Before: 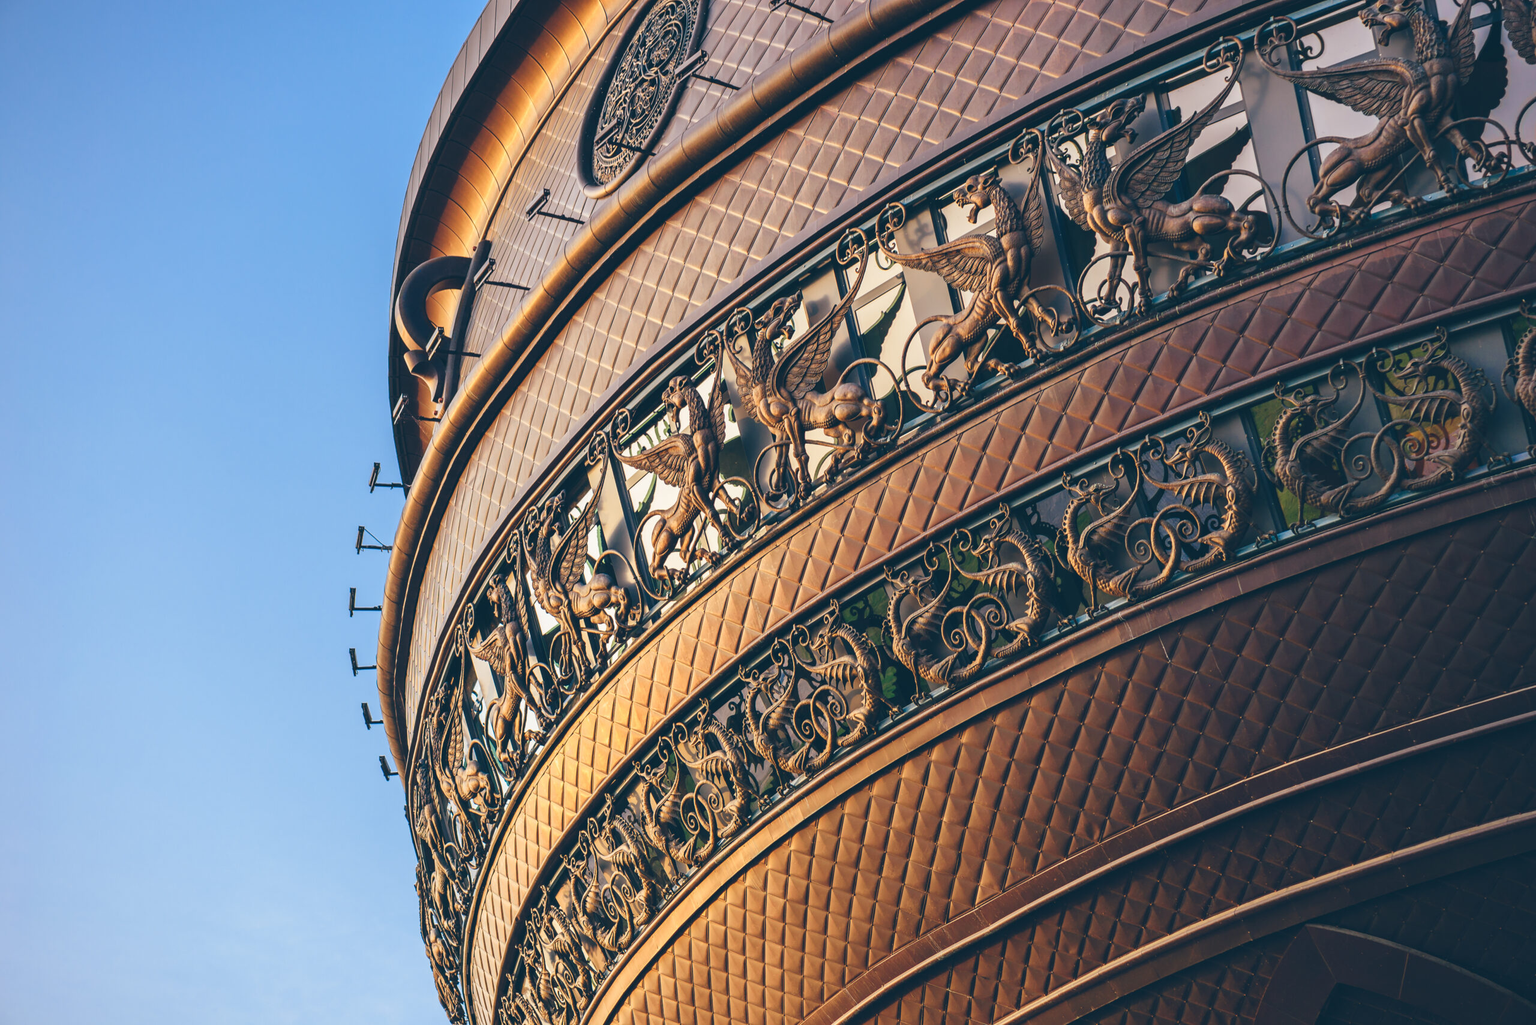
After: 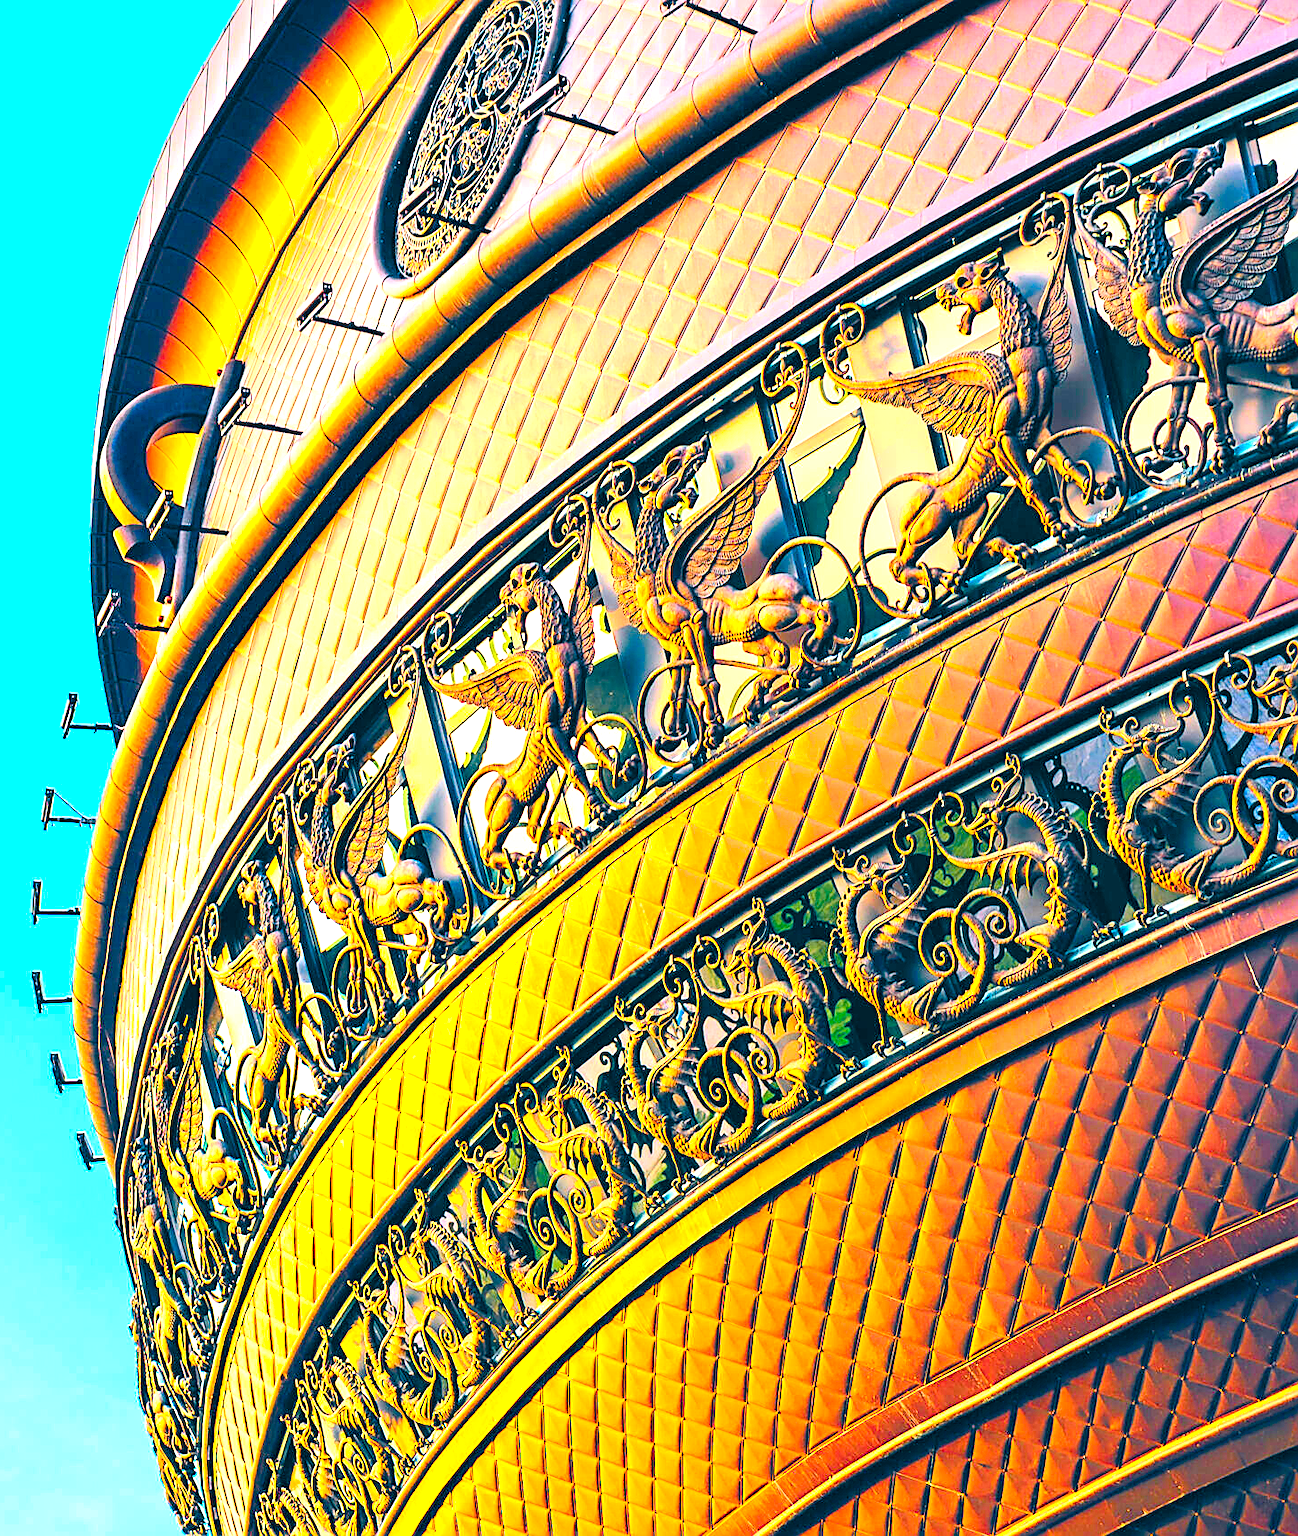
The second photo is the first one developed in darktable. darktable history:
tone curve: curves: ch0 [(0, 0.024) (0.049, 0.038) (0.176, 0.162) (0.311, 0.337) (0.416, 0.471) (0.565, 0.658) (0.817, 0.911) (1, 1)]; ch1 [(0, 0) (0.339, 0.358) (0.445, 0.439) (0.476, 0.47) (0.504, 0.504) (0.53, 0.511) (0.557, 0.558) (0.627, 0.664) (0.728, 0.786) (1, 1)]; ch2 [(0, 0) (0.327, 0.324) (0.417, 0.44) (0.46, 0.453) (0.502, 0.504) (0.526, 0.52) (0.549, 0.561) (0.619, 0.657) (0.76, 0.765) (1, 1)], color space Lab, independent channels, preserve colors none
color balance rgb: linear chroma grading › global chroma 15.509%, perceptual saturation grading › global saturation 36.543%, perceptual saturation grading › shadows 36.194%, perceptual brilliance grading › highlights 9.271%, perceptual brilliance grading › mid-tones 4.789%, global vibrance 40.095%
sharpen: amount 0.735
crop: left 21.374%, right 22.17%
exposure: black level correction 0.008, exposure 1.429 EV, compensate exposure bias true, compensate highlight preservation false
